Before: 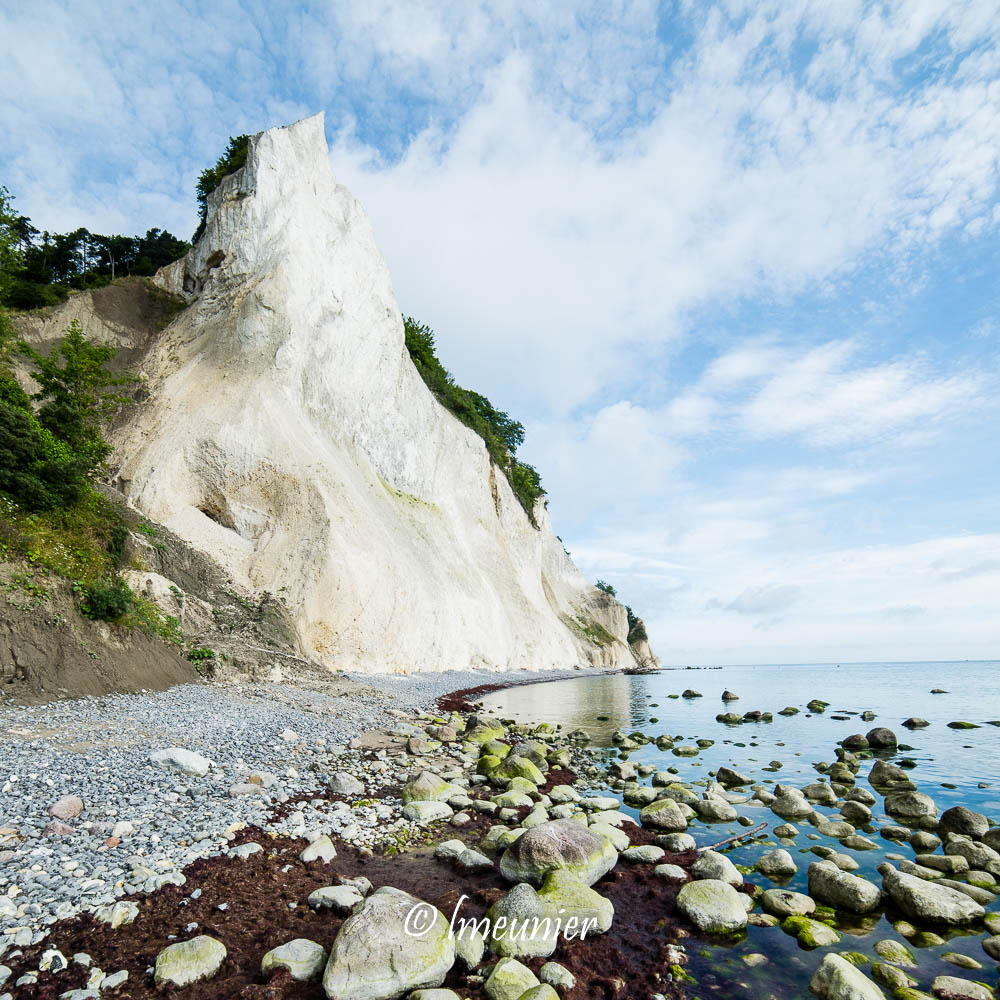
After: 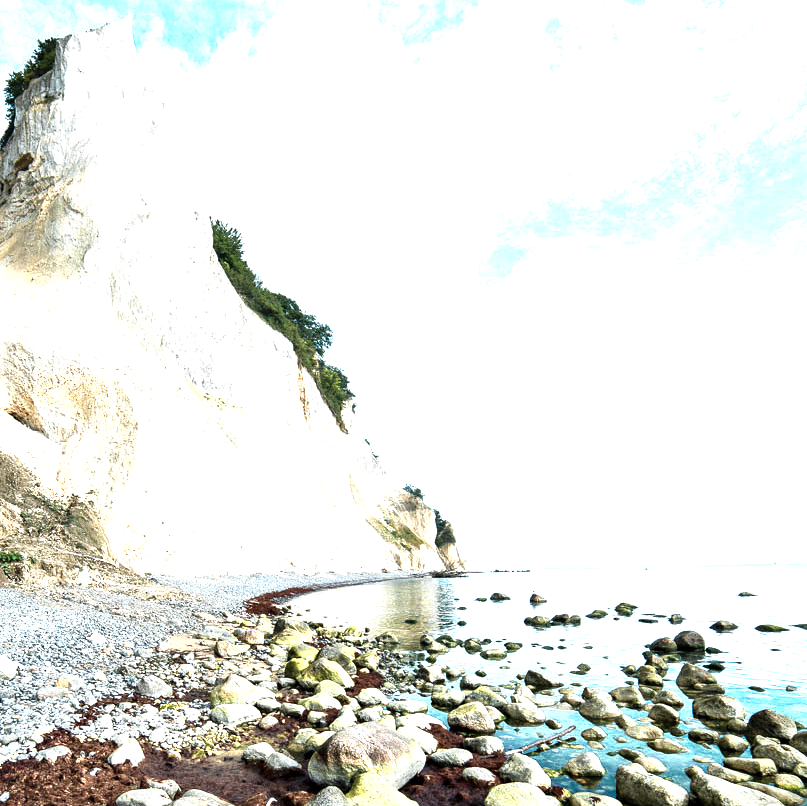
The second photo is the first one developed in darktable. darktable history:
local contrast: mode bilateral grid, contrast 20, coarseness 50, detail 149%, midtone range 0.2
color zones: curves: ch0 [(0.018, 0.548) (0.197, 0.654) (0.425, 0.447) (0.605, 0.658) (0.732, 0.579)]; ch1 [(0.105, 0.531) (0.224, 0.531) (0.386, 0.39) (0.618, 0.456) (0.732, 0.456) (0.956, 0.421)]; ch2 [(0.039, 0.583) (0.215, 0.465) (0.399, 0.544) (0.465, 0.548) (0.614, 0.447) (0.724, 0.43) (0.882, 0.623) (0.956, 0.632)], mix 99.84%
crop: left 19.254%, top 9.729%, right 0.001%, bottom 9.616%
velvia: on, module defaults
exposure: exposure 0.611 EV, compensate highlight preservation false
